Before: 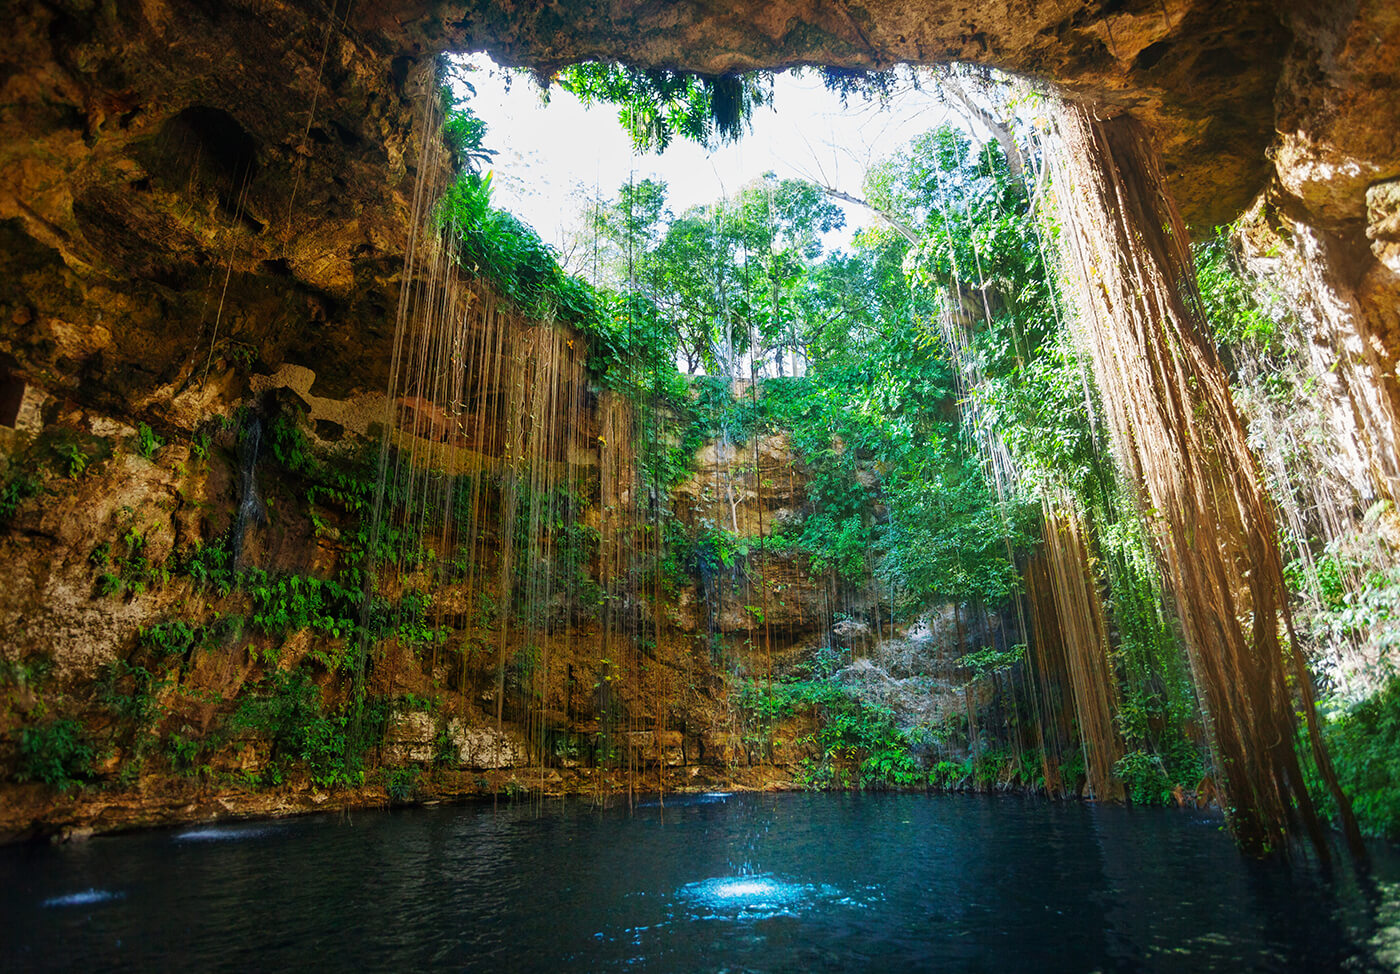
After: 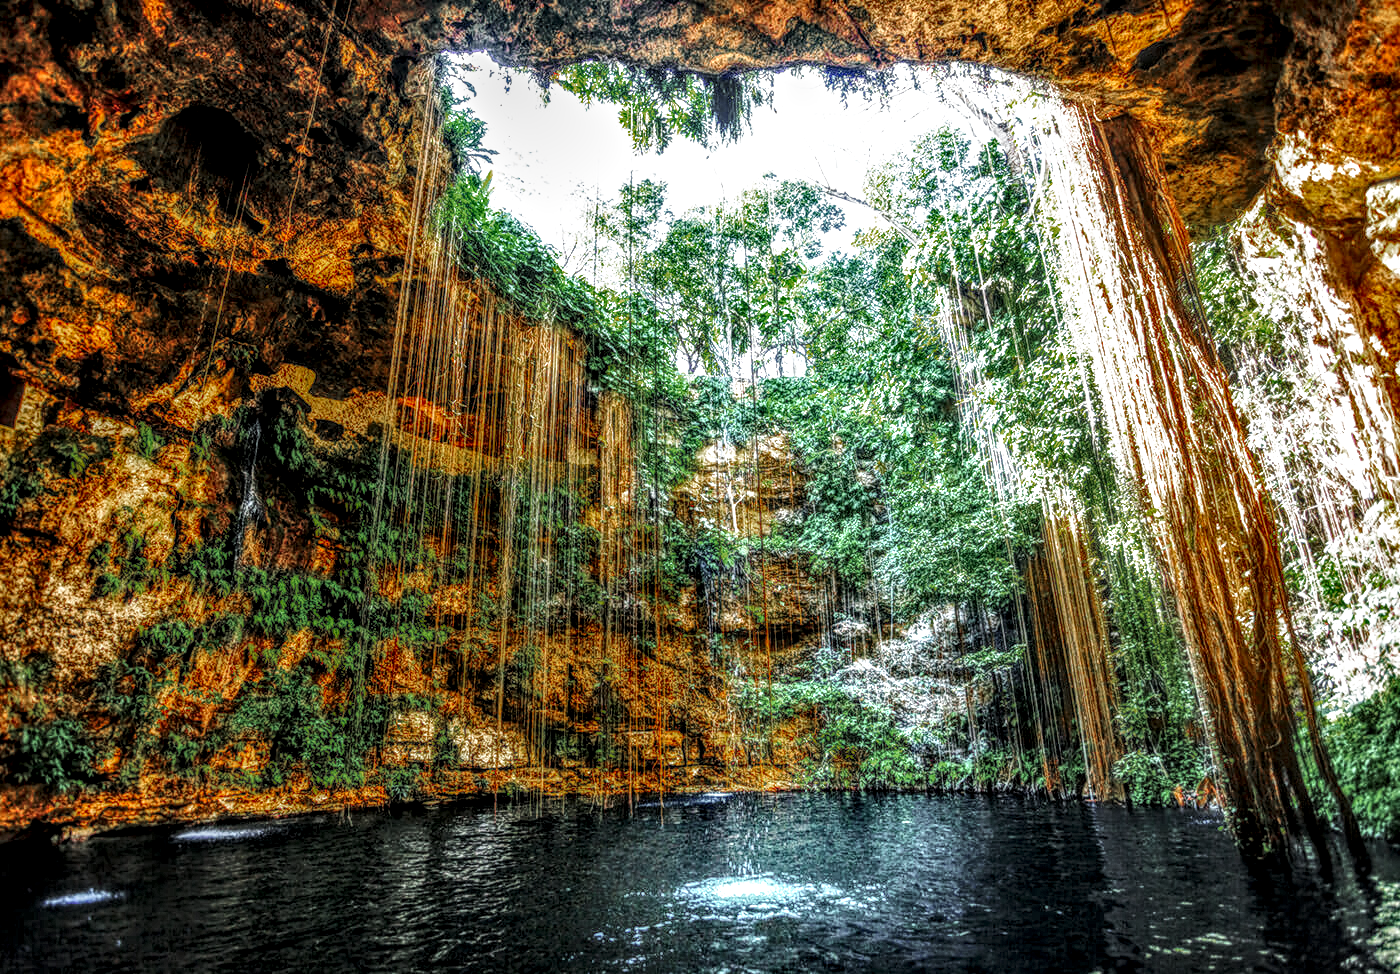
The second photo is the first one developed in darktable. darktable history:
base curve: curves: ch0 [(0, 0) (0.026, 0.03) (0.109, 0.232) (0.351, 0.748) (0.669, 0.968) (1, 1)], preserve colors none
haze removal: adaptive false
shadows and highlights: shadows 43.52, white point adjustment -1.35, soften with gaussian
local contrast: highlights 6%, shadows 5%, detail 299%, midtone range 0.307
color zones: curves: ch0 [(0, 0.48) (0.209, 0.398) (0.305, 0.332) (0.429, 0.493) (0.571, 0.5) (0.714, 0.5) (0.857, 0.5) (1, 0.48)]; ch1 [(0, 0.736) (0.143, 0.625) (0.225, 0.371) (0.429, 0.256) (0.571, 0.241) (0.714, 0.213) (0.857, 0.48) (1, 0.736)]; ch2 [(0, 0.448) (0.143, 0.498) (0.286, 0.5) (0.429, 0.5) (0.571, 0.5) (0.714, 0.5) (0.857, 0.5) (1, 0.448)]
